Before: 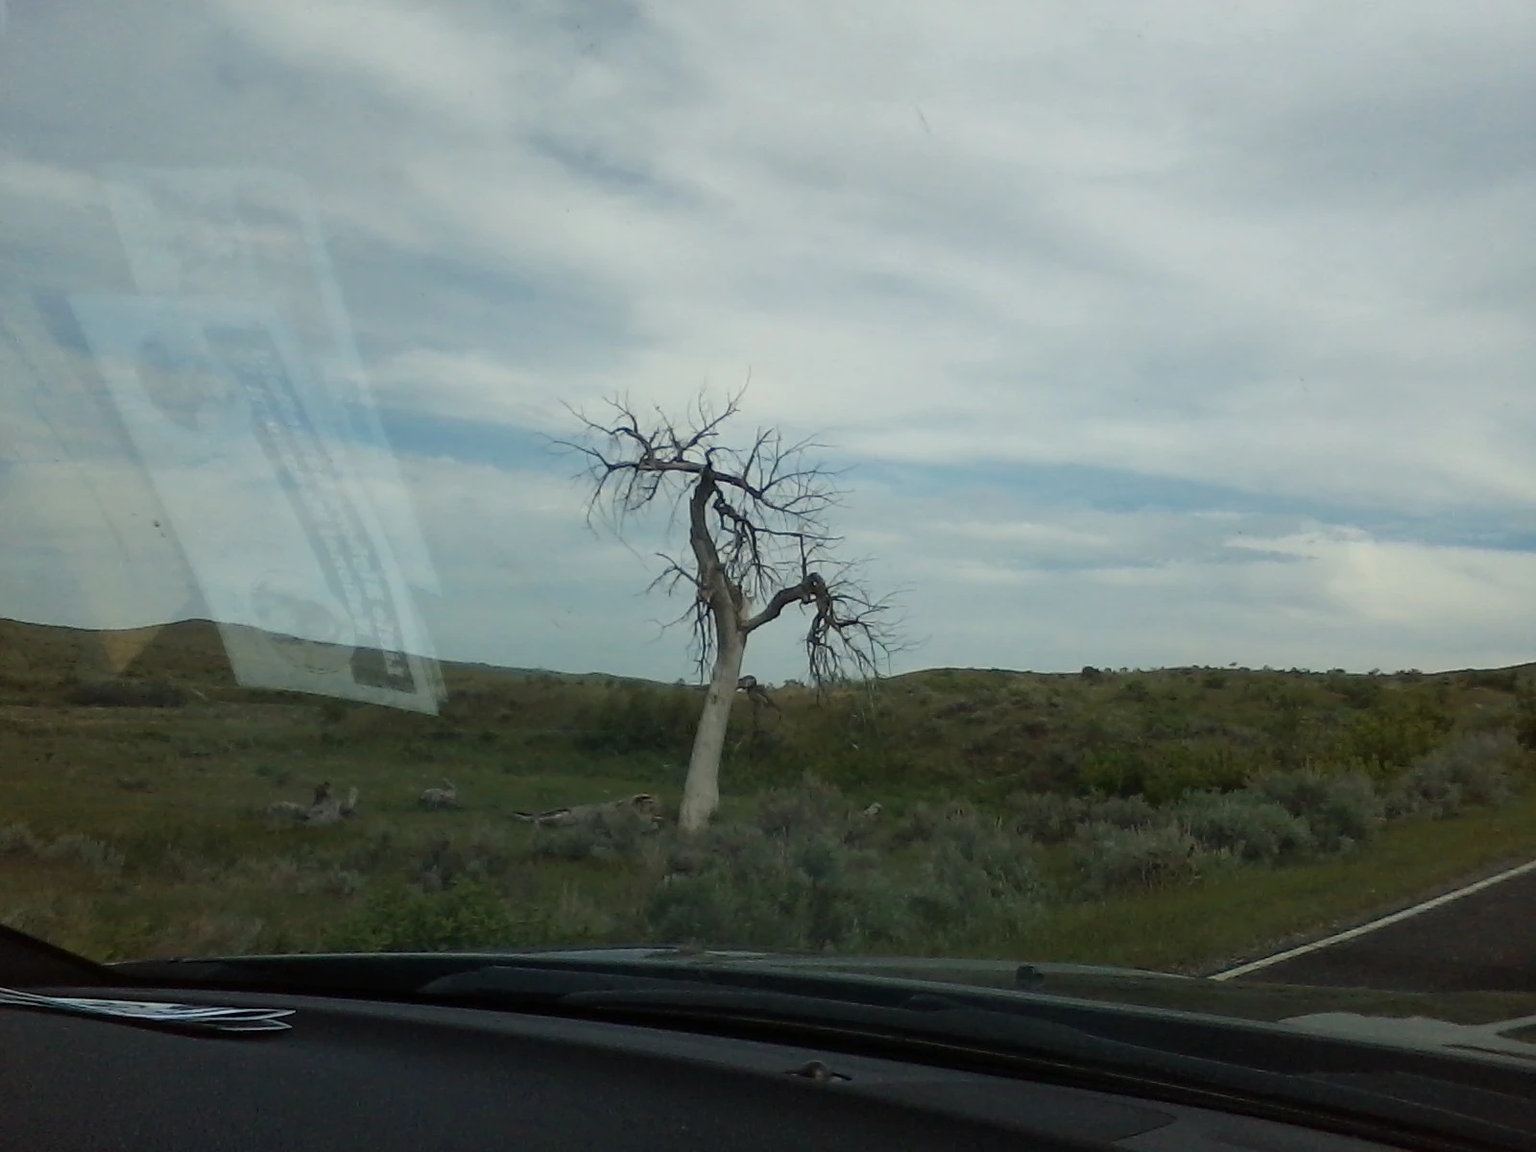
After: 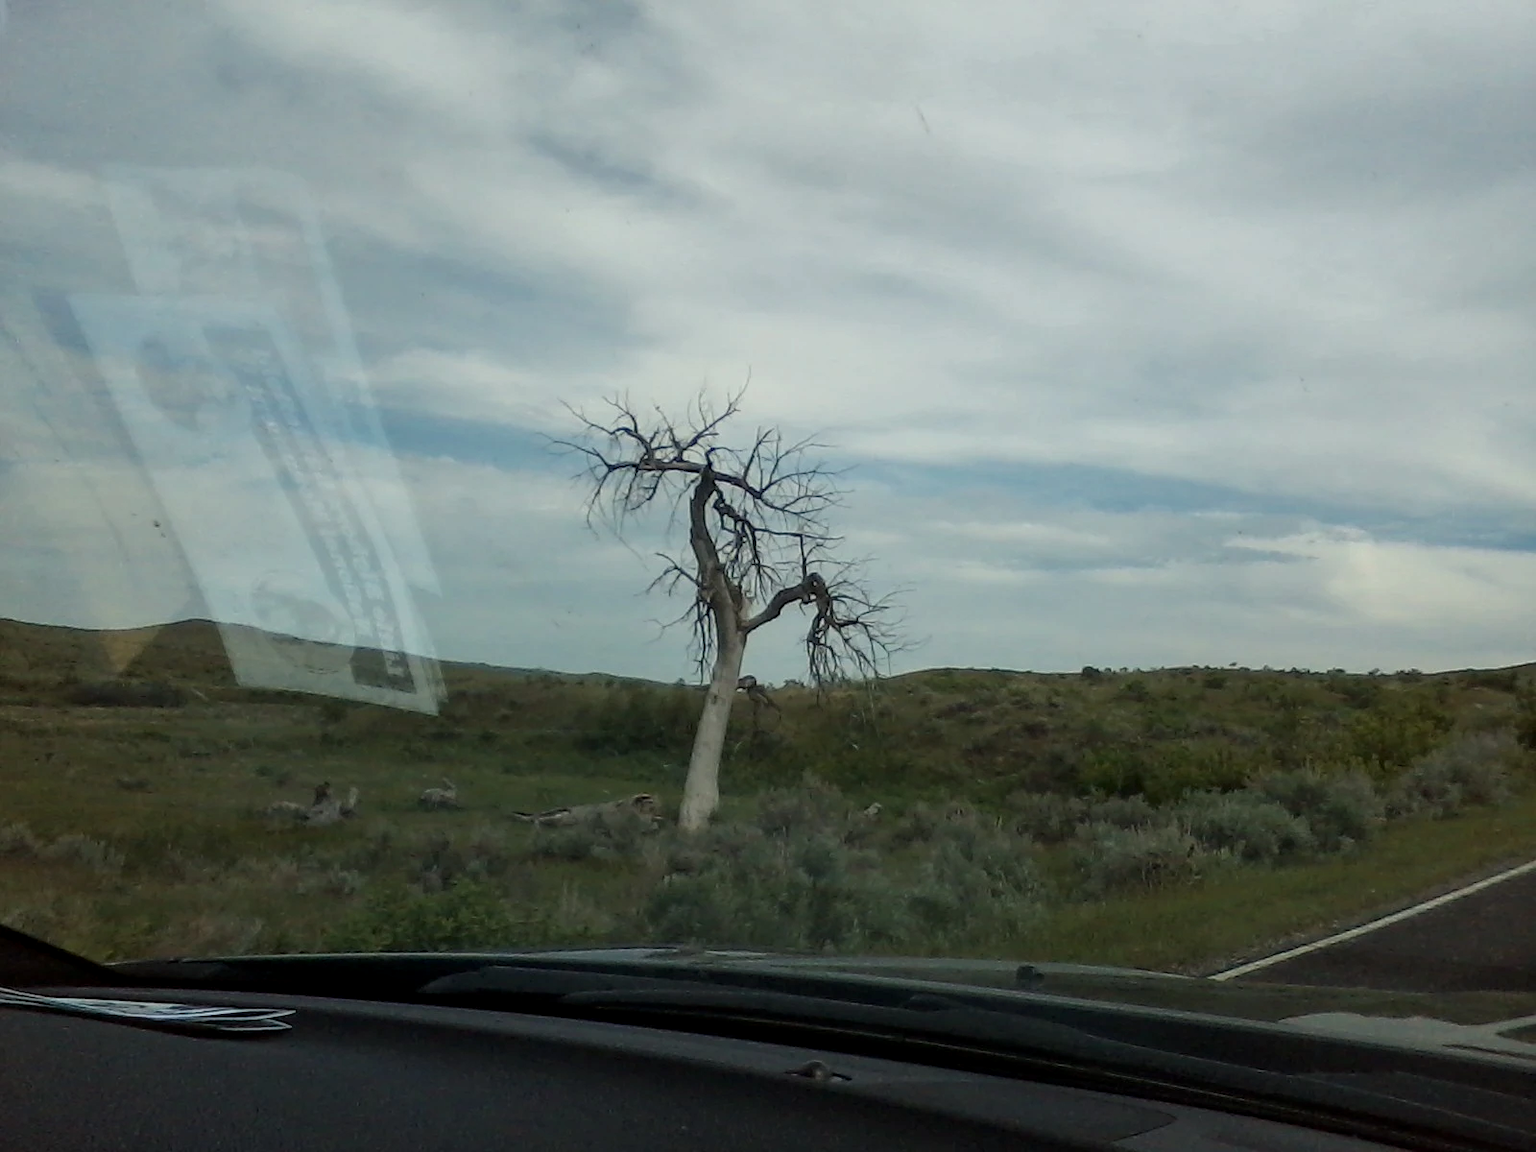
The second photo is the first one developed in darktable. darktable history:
white balance: emerald 1
local contrast: on, module defaults
